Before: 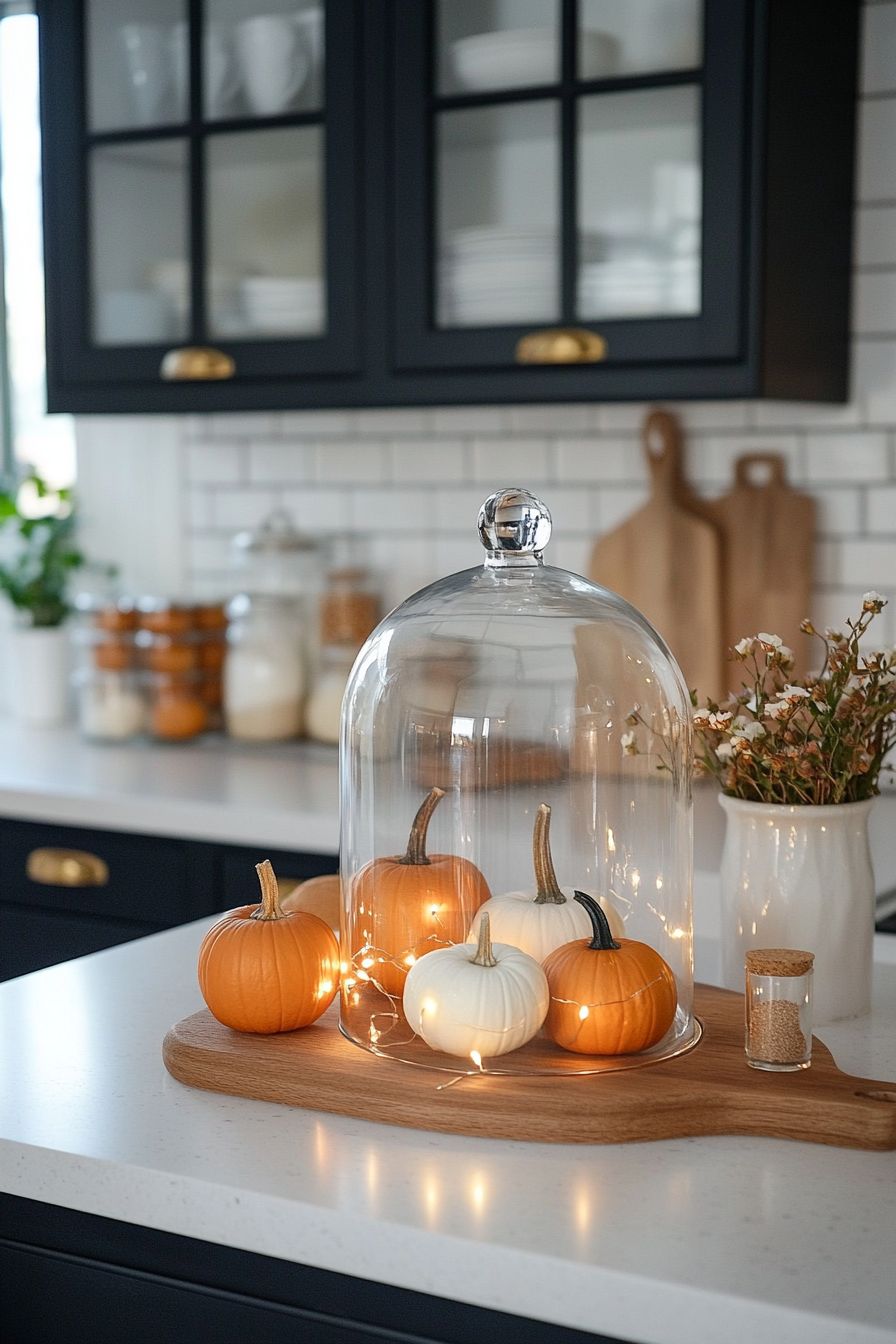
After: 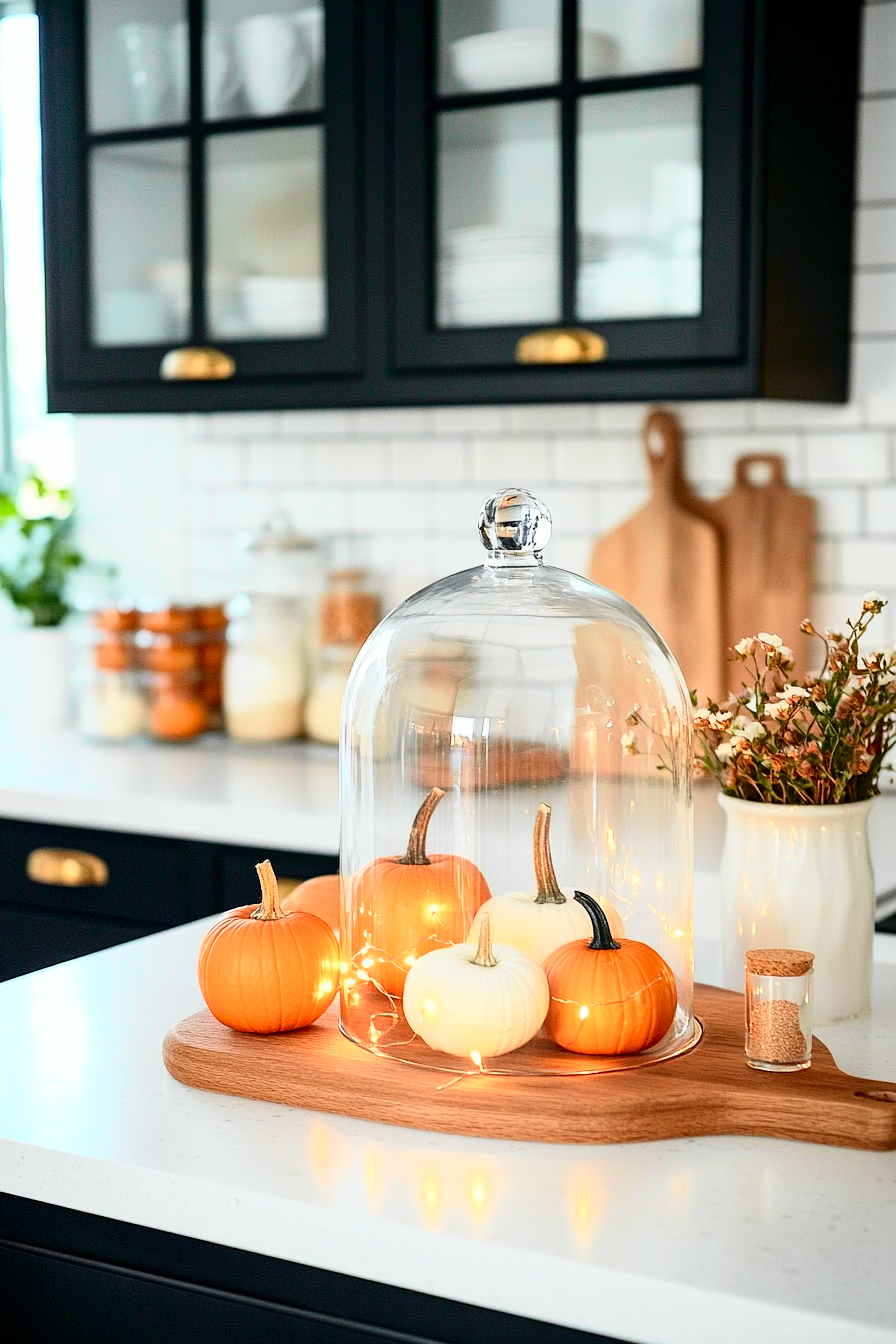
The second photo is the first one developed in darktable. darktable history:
exposure: black level correction 0.003, exposure 0.38 EV, compensate highlight preservation false
tone curve: curves: ch0 [(0, 0) (0.131, 0.094) (0.326, 0.386) (0.481, 0.623) (0.593, 0.764) (0.812, 0.933) (1, 0.974)]; ch1 [(0, 0) (0.366, 0.367) (0.475, 0.453) (0.494, 0.493) (0.504, 0.497) (0.553, 0.584) (1, 1)]; ch2 [(0, 0) (0.333, 0.346) (0.375, 0.375) (0.424, 0.43) (0.476, 0.492) (0.502, 0.503) (0.533, 0.556) (0.566, 0.599) (0.614, 0.653) (1, 1)], color space Lab, independent channels, preserve colors none
contrast brightness saturation: saturation 0.1
